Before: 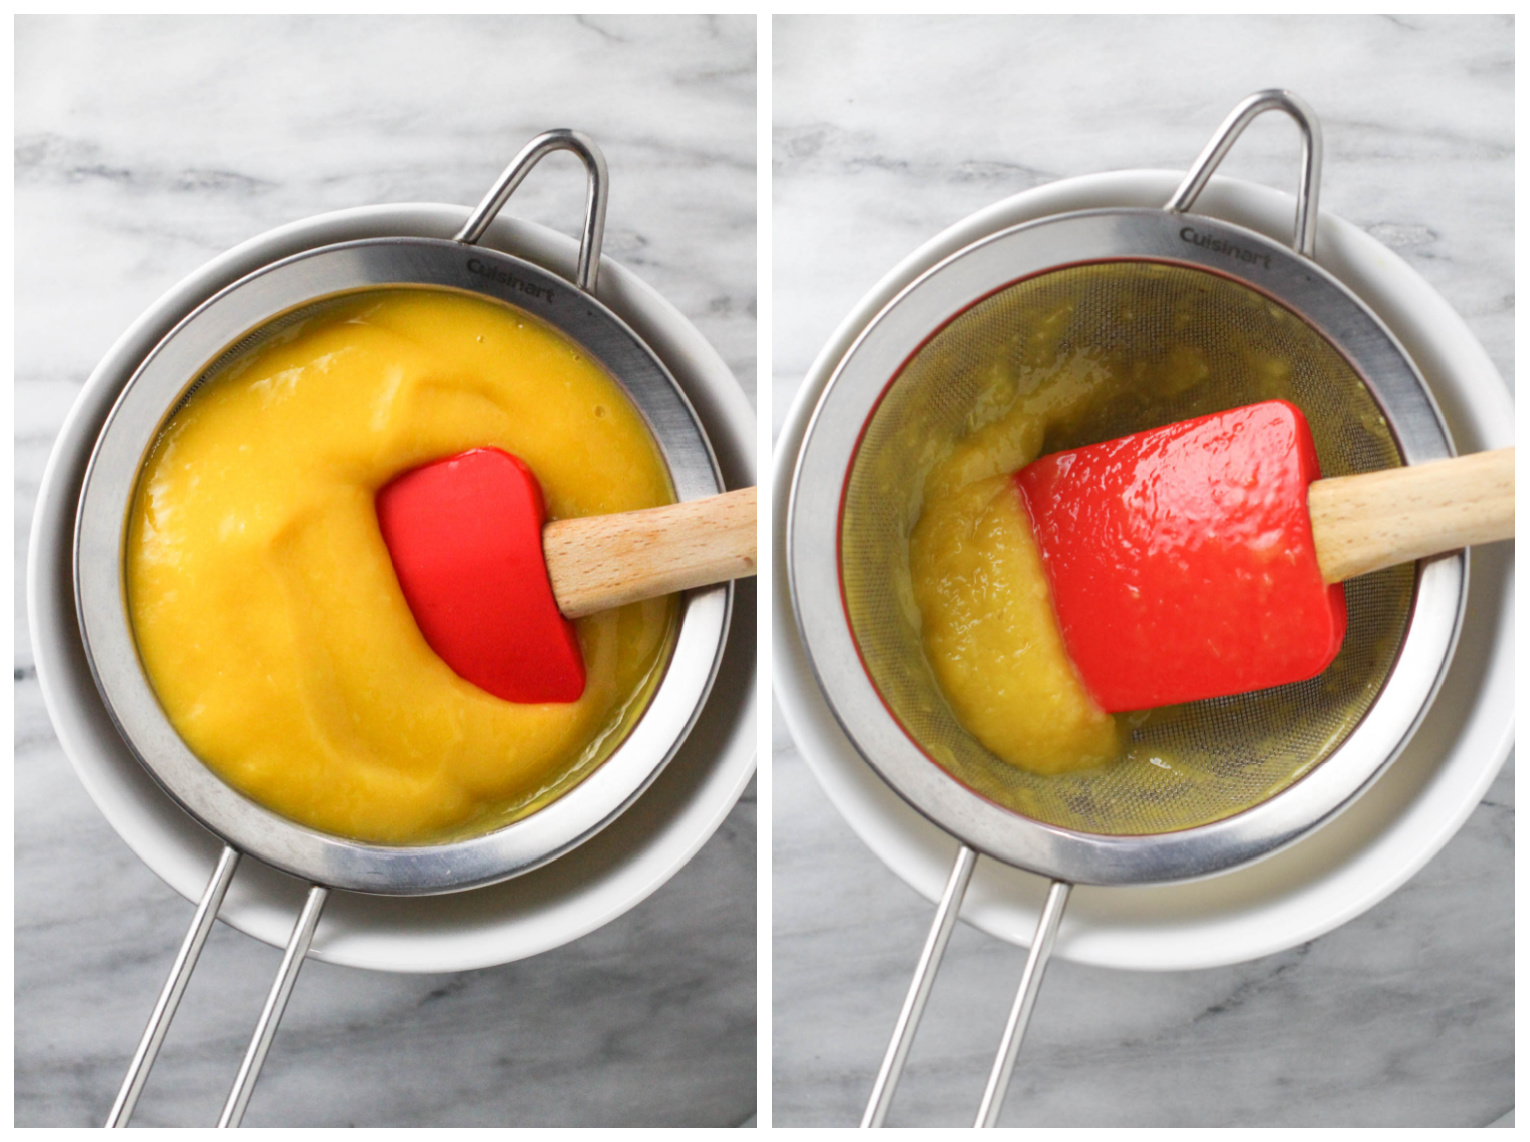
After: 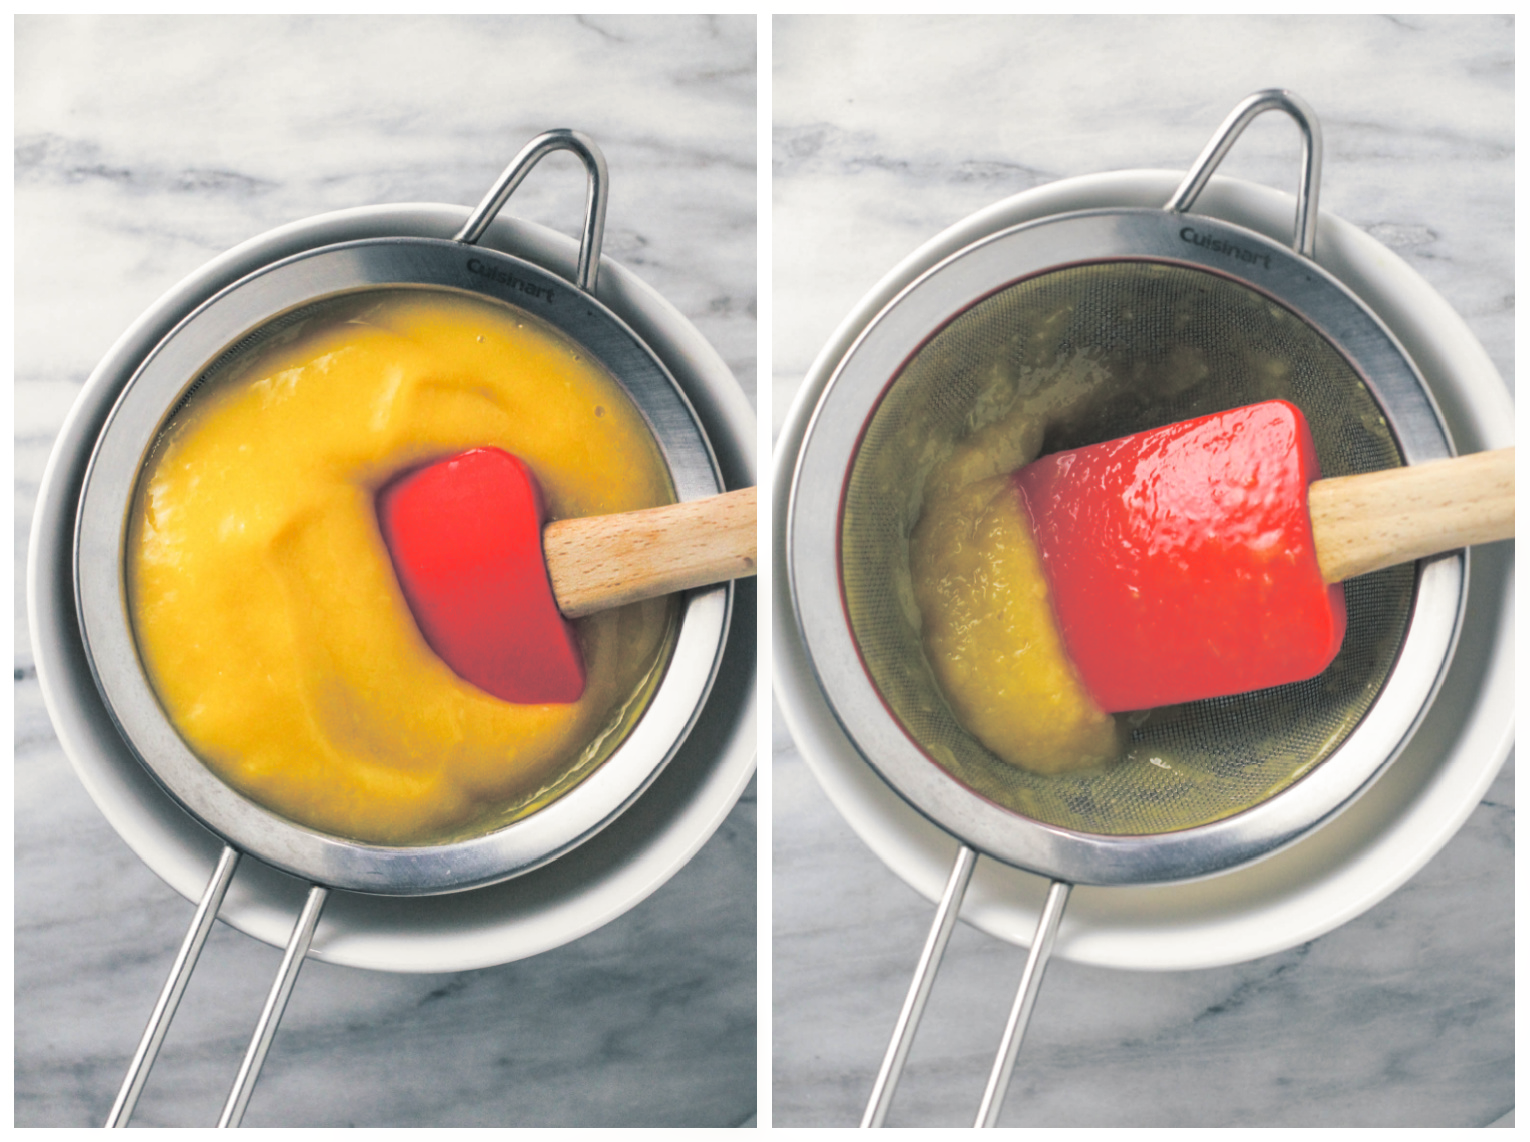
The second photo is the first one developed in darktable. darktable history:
local contrast: detail 110%
split-toning: shadows › hue 205.2°, shadows › saturation 0.29, highlights › hue 50.4°, highlights › saturation 0.38, balance -49.9
